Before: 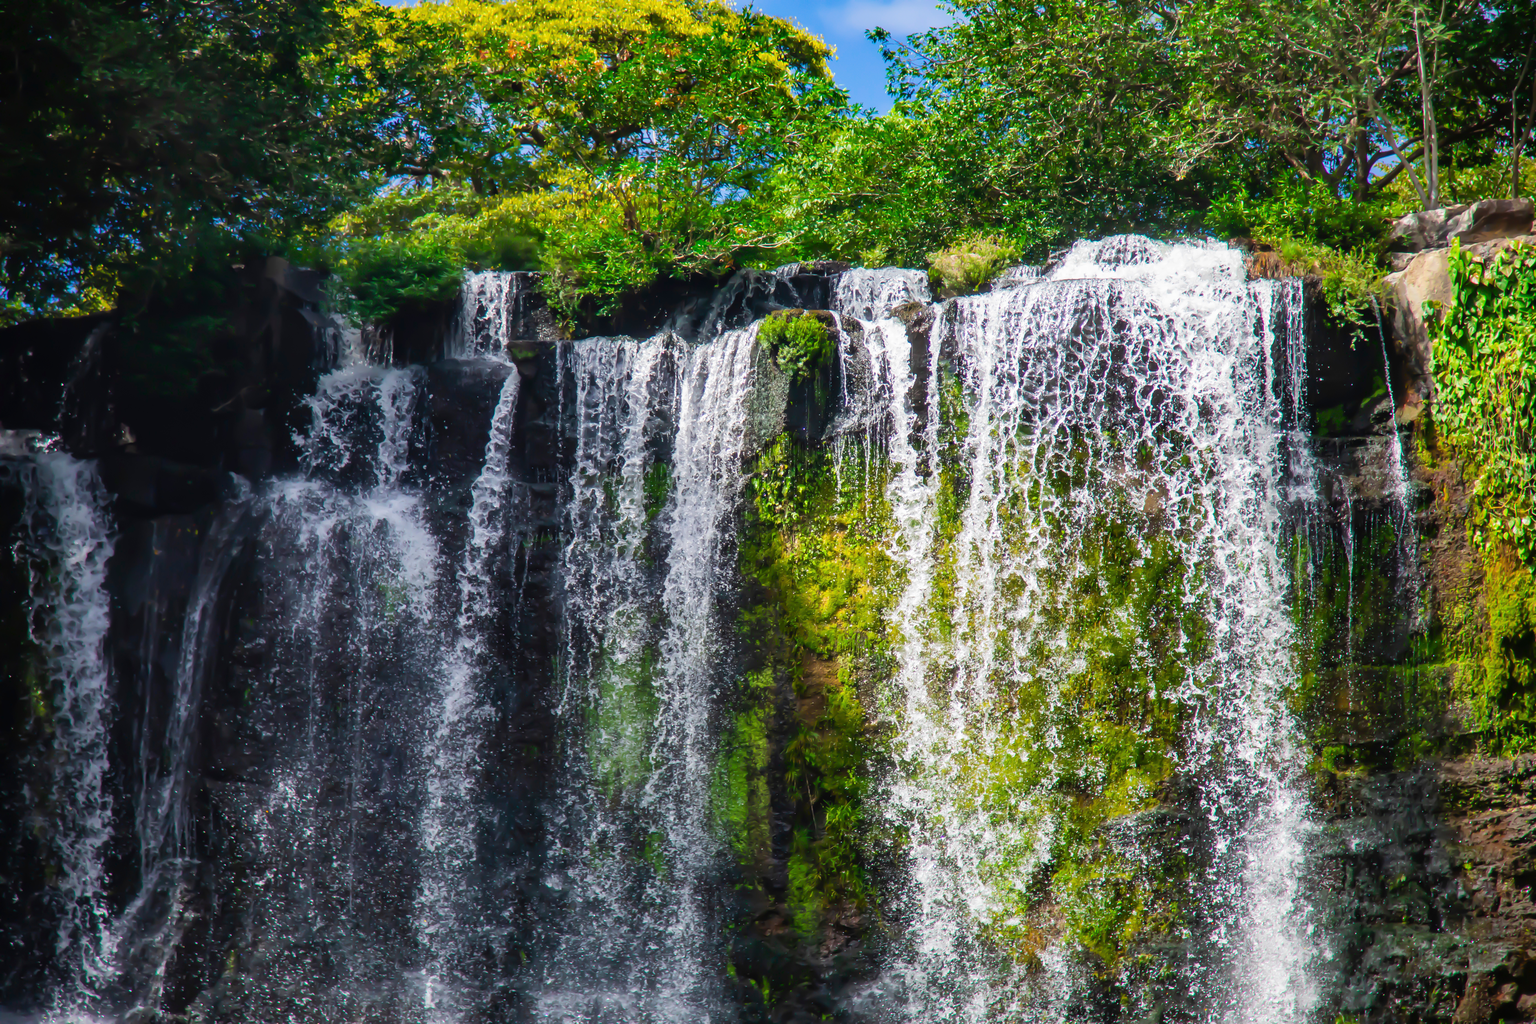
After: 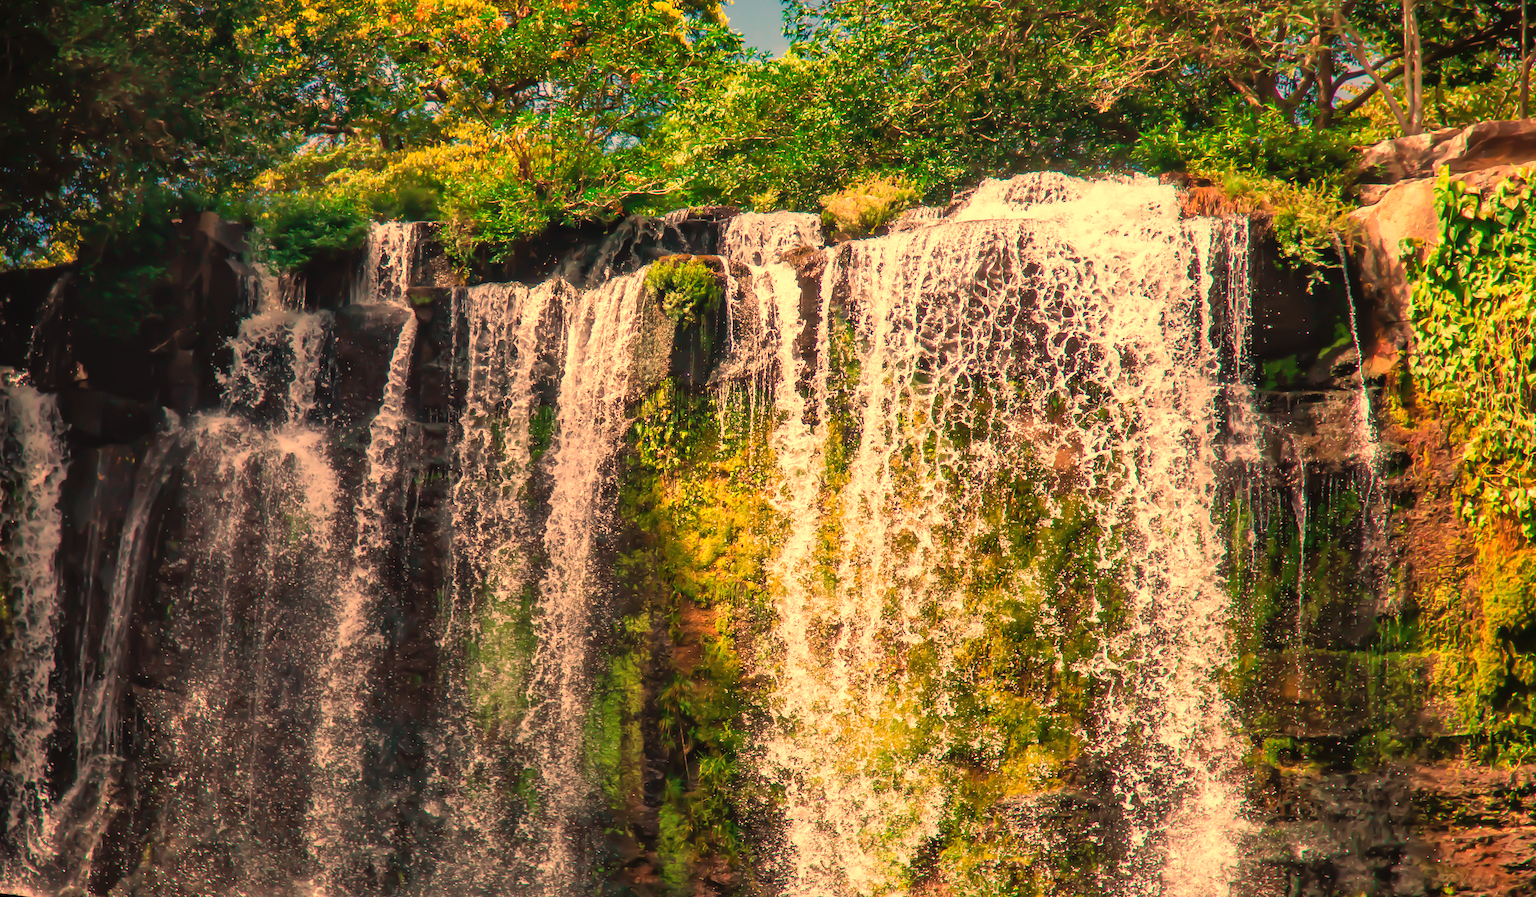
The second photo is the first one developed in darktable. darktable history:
shadows and highlights: shadows 43.06, highlights 6.94
rotate and perspective: rotation 1.69°, lens shift (vertical) -0.023, lens shift (horizontal) -0.291, crop left 0.025, crop right 0.988, crop top 0.092, crop bottom 0.842
white balance: red 1.467, blue 0.684
